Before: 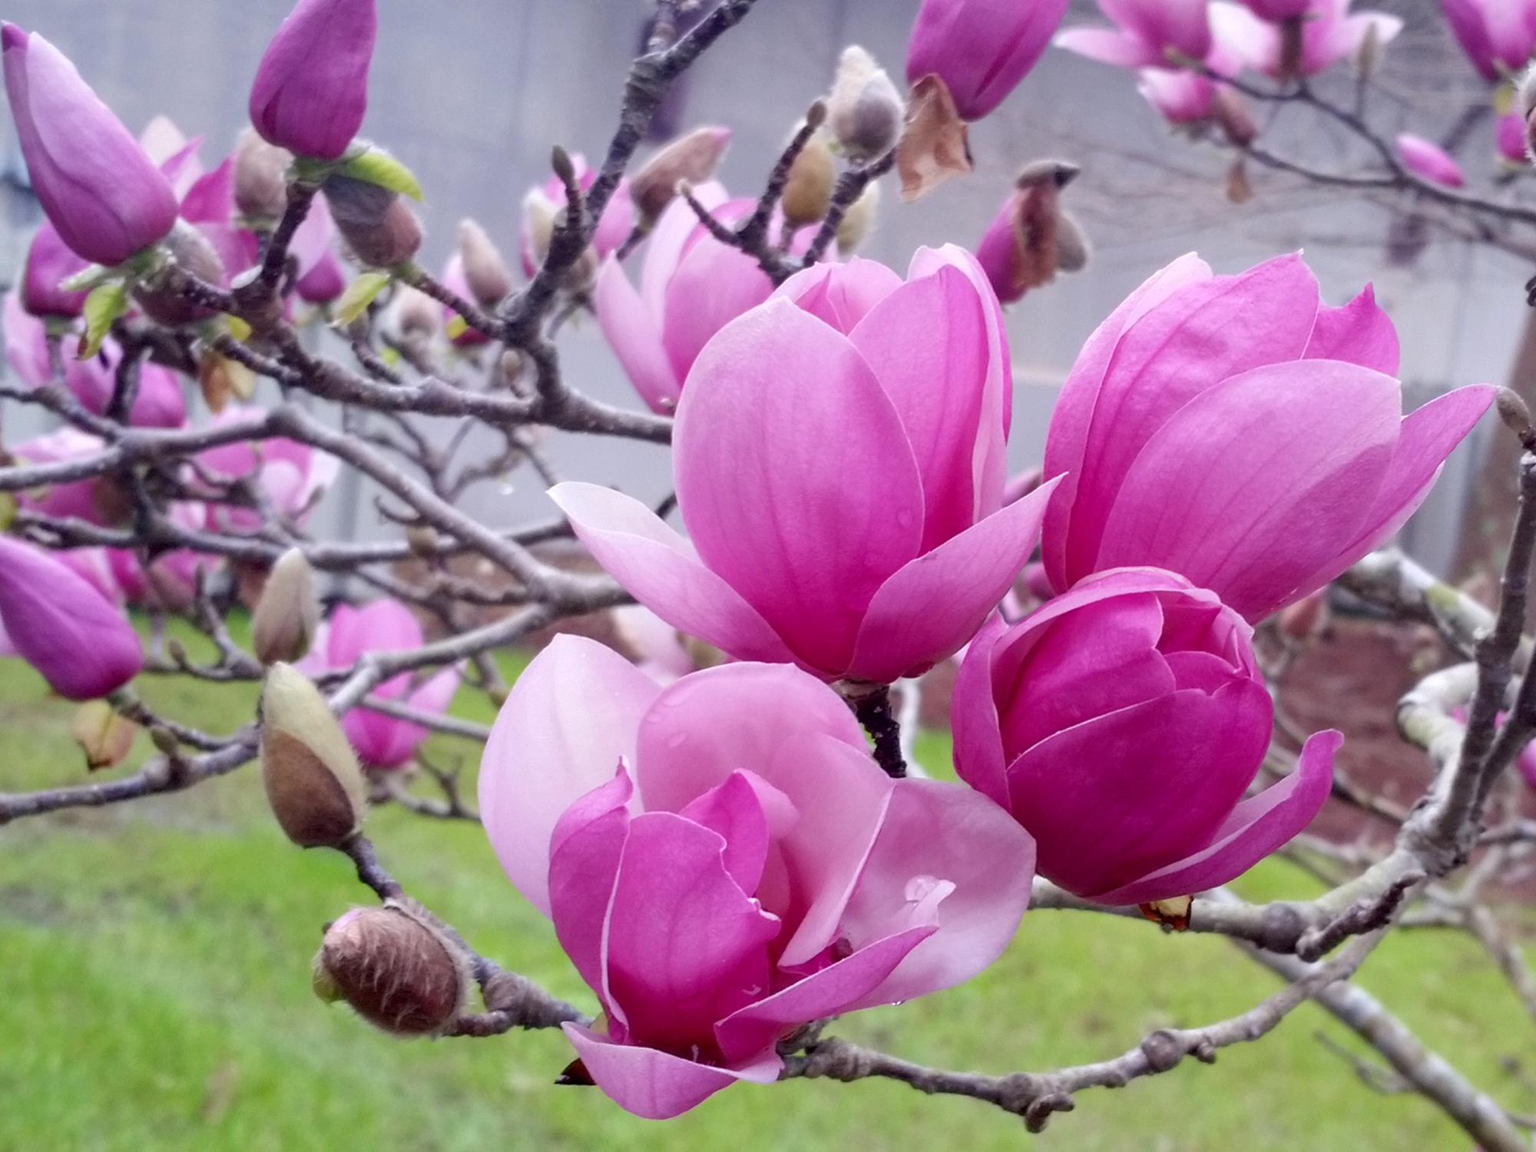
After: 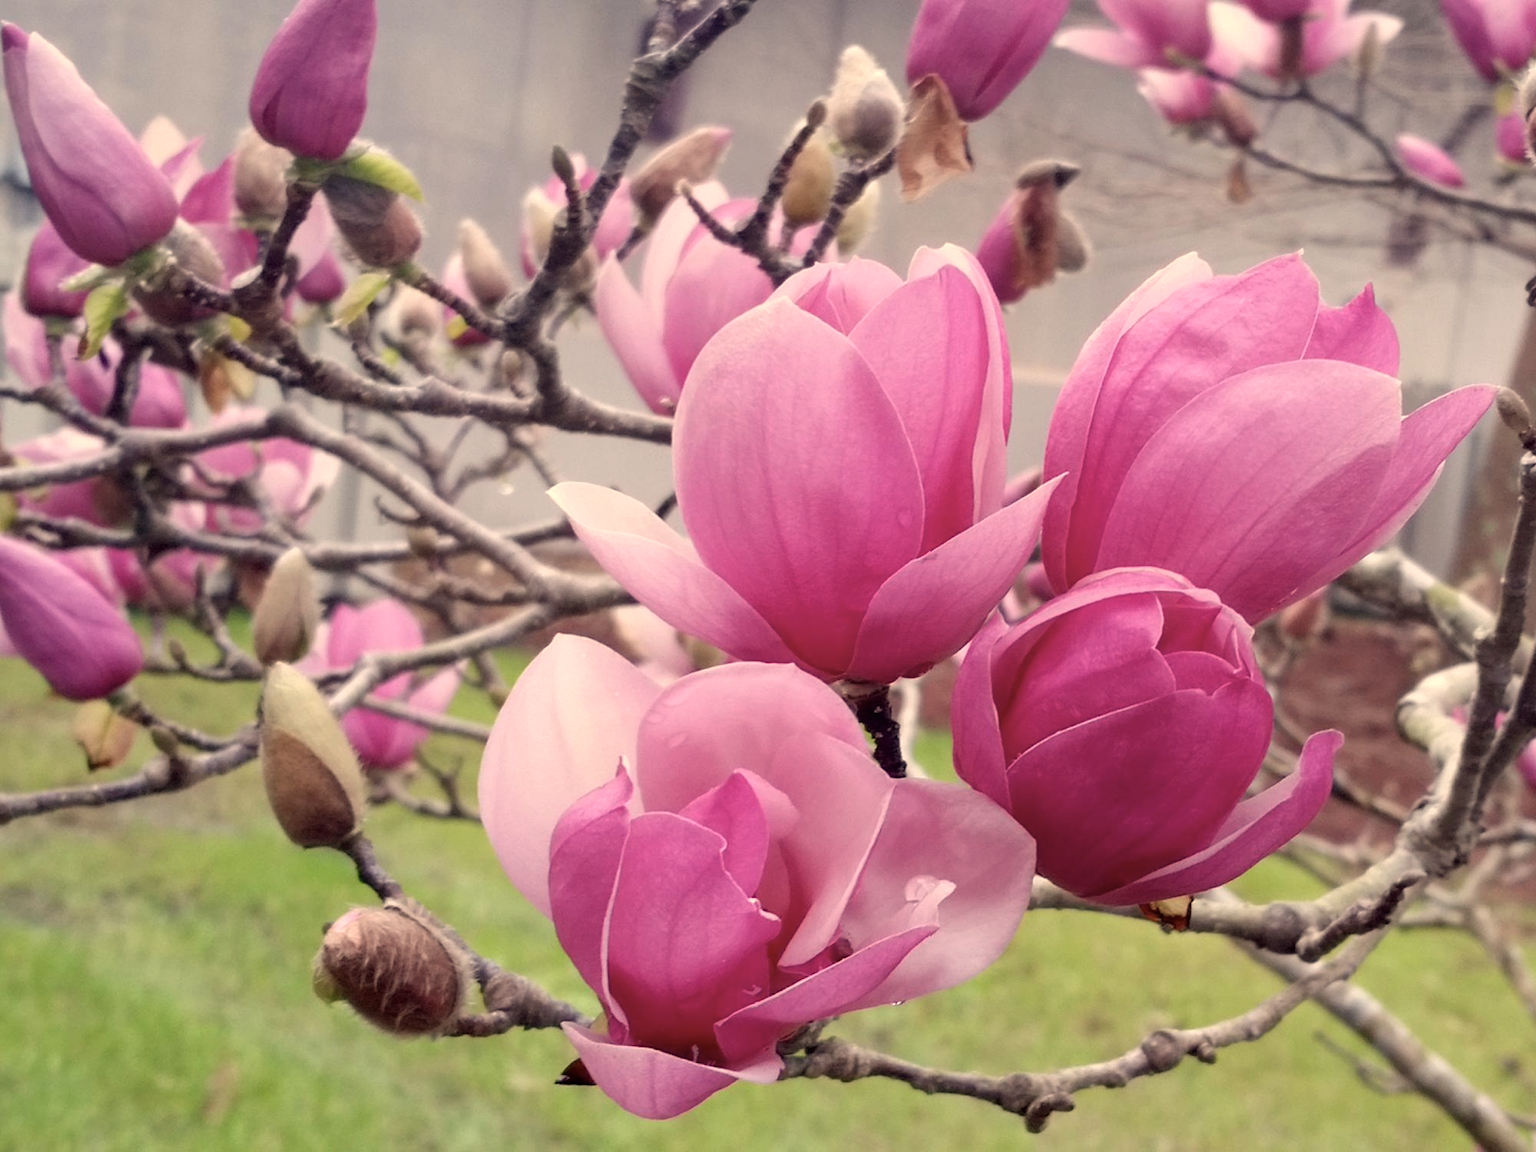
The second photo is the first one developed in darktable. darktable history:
white balance: red 1.123, blue 0.83
contrast brightness saturation: saturation -0.17
